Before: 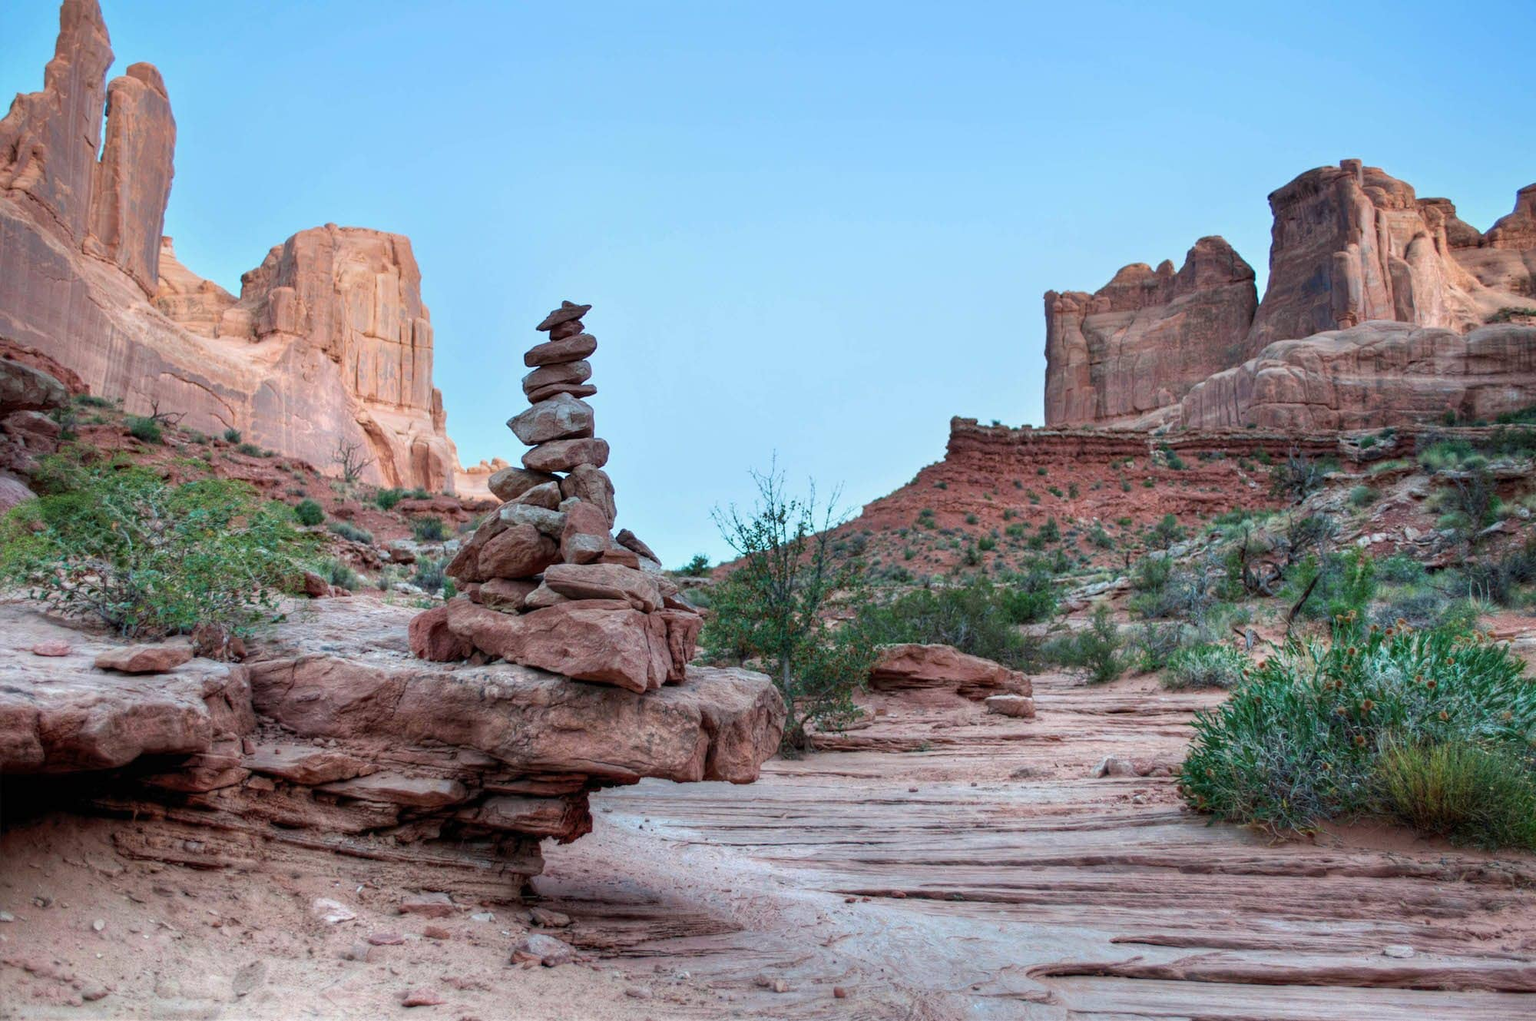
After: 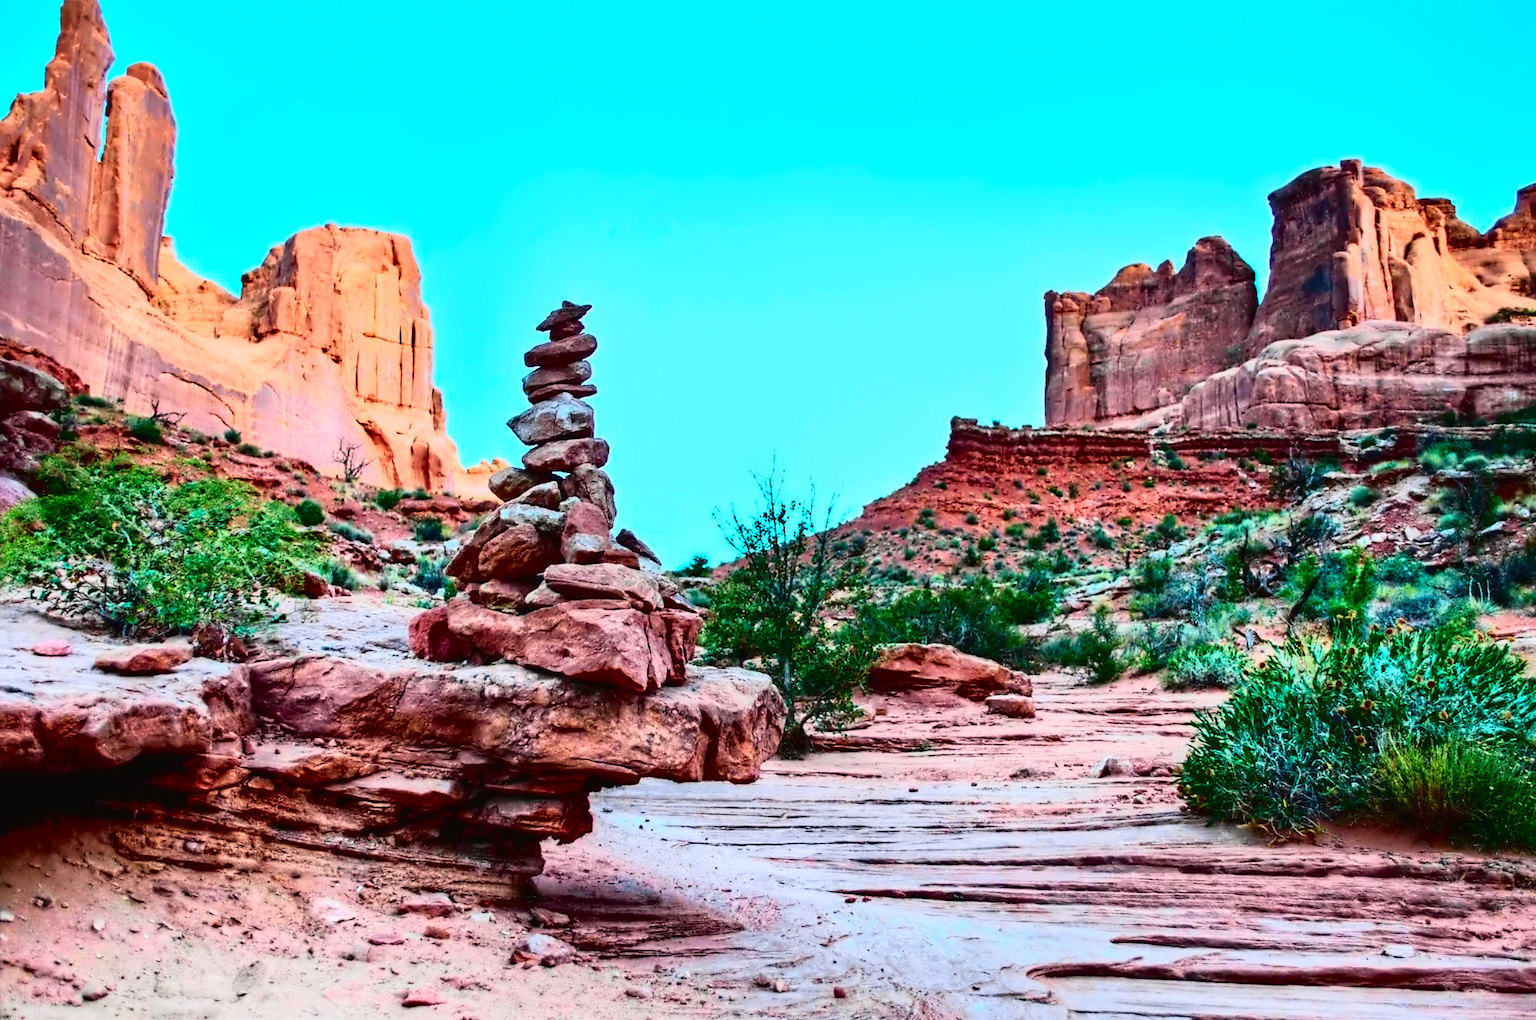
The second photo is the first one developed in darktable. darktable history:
tone curve: curves: ch0 [(0, 0.022) (0.114, 0.088) (0.282, 0.316) (0.446, 0.511) (0.613, 0.693) (0.786, 0.843) (0.999, 0.949)]; ch1 [(0, 0) (0.395, 0.343) (0.463, 0.427) (0.486, 0.474) (0.503, 0.5) (0.535, 0.522) (0.555, 0.566) (0.594, 0.614) (0.755, 0.793) (1, 1)]; ch2 [(0, 0) (0.369, 0.388) (0.449, 0.431) (0.501, 0.5) (0.528, 0.517) (0.561, 0.59) (0.612, 0.646) (0.697, 0.721) (1, 1)], color space Lab, independent channels, preserve colors none
contrast equalizer: octaves 7, y [[0.5, 0.542, 0.583, 0.625, 0.667, 0.708], [0.5 ×6], [0.5 ×6], [0, 0.033, 0.067, 0.1, 0.133, 0.167], [0, 0.05, 0.1, 0.15, 0.2, 0.25]]
contrast brightness saturation: contrast 0.26, brightness 0.02, saturation 0.87
